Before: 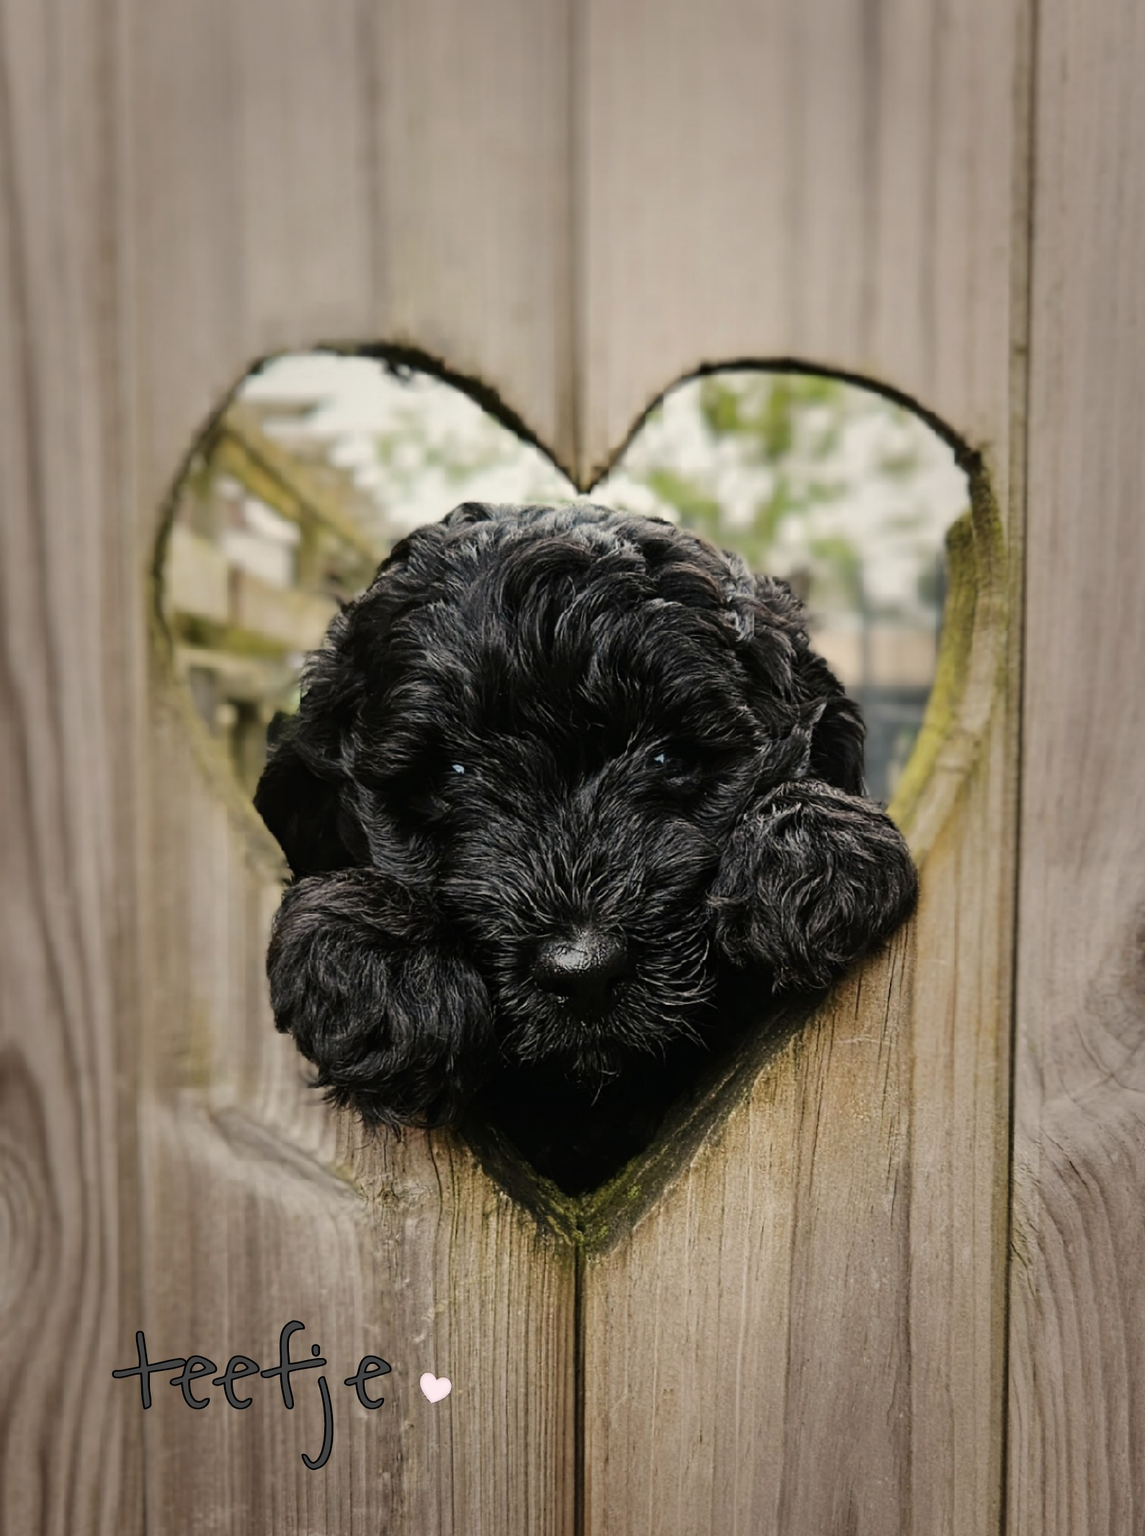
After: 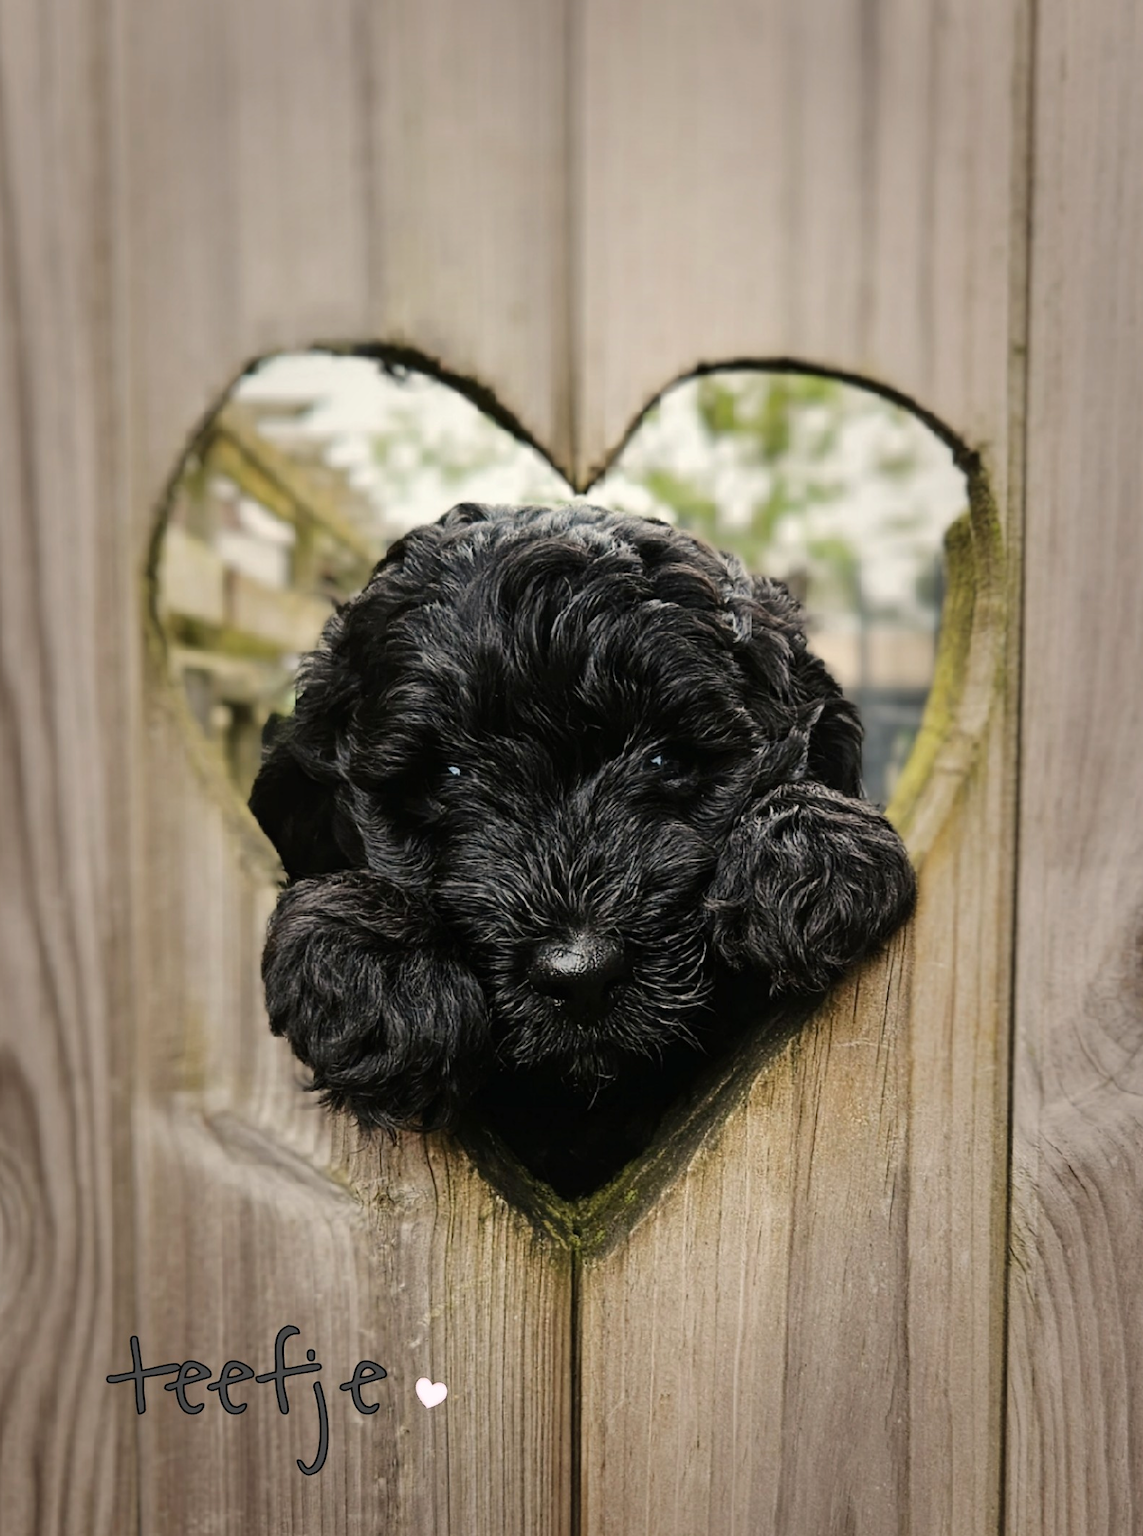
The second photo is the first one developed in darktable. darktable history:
exposure: exposure 0.178 EV, compensate exposure bias true, compensate highlight preservation false
crop and rotate: left 0.614%, top 0.179%, bottom 0.309%
